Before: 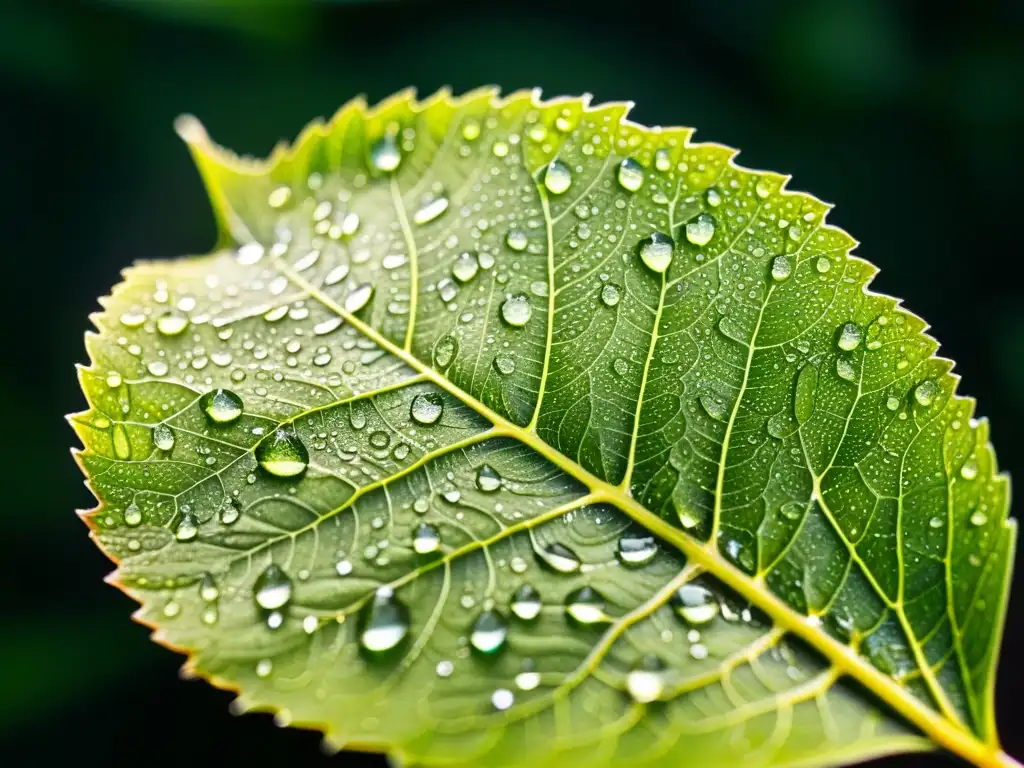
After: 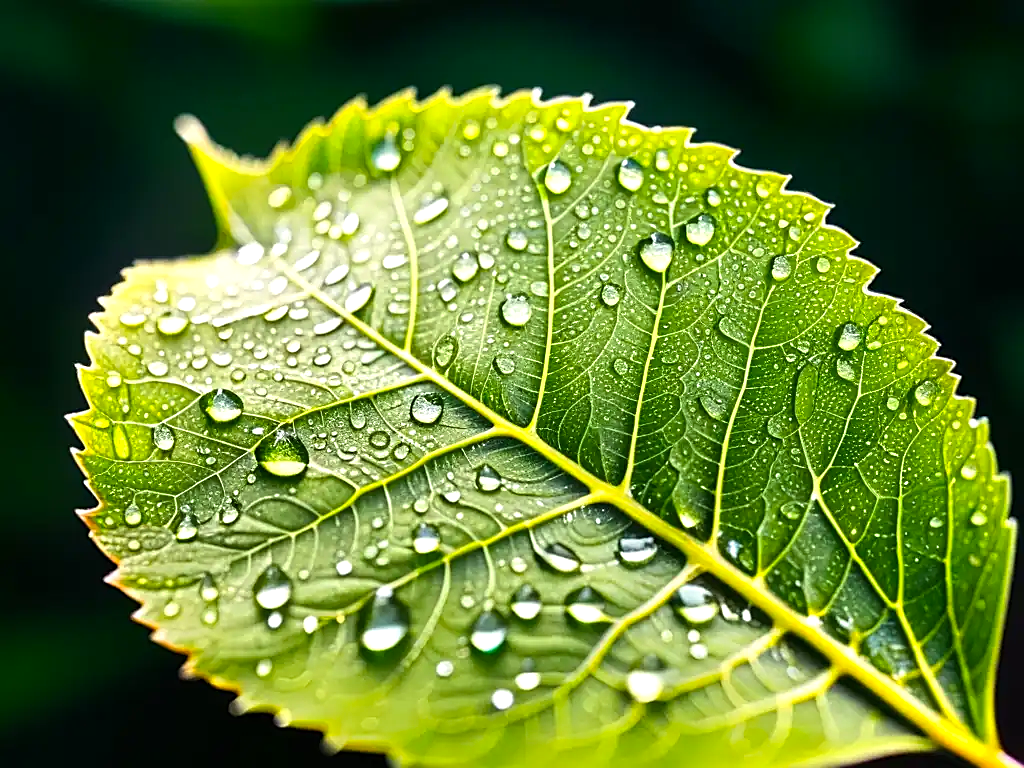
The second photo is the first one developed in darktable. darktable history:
color balance rgb: perceptual saturation grading › global saturation 13.334%, perceptual brilliance grading › highlights 9.394%, perceptual brilliance grading › mid-tones 4.965%
sharpen: on, module defaults
